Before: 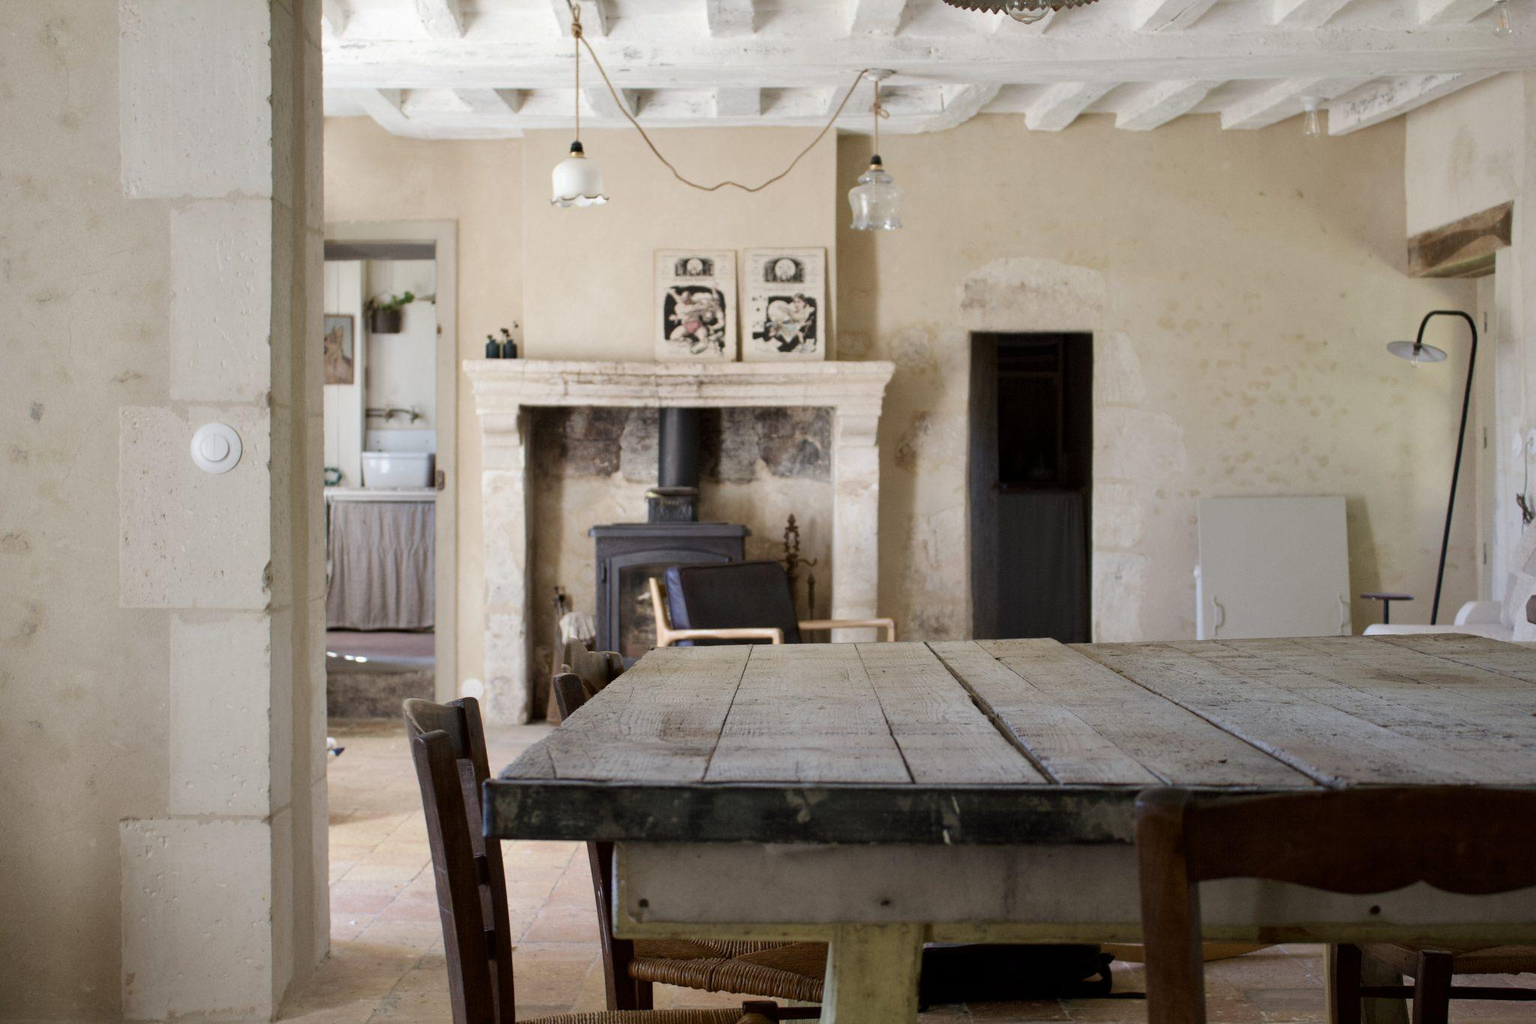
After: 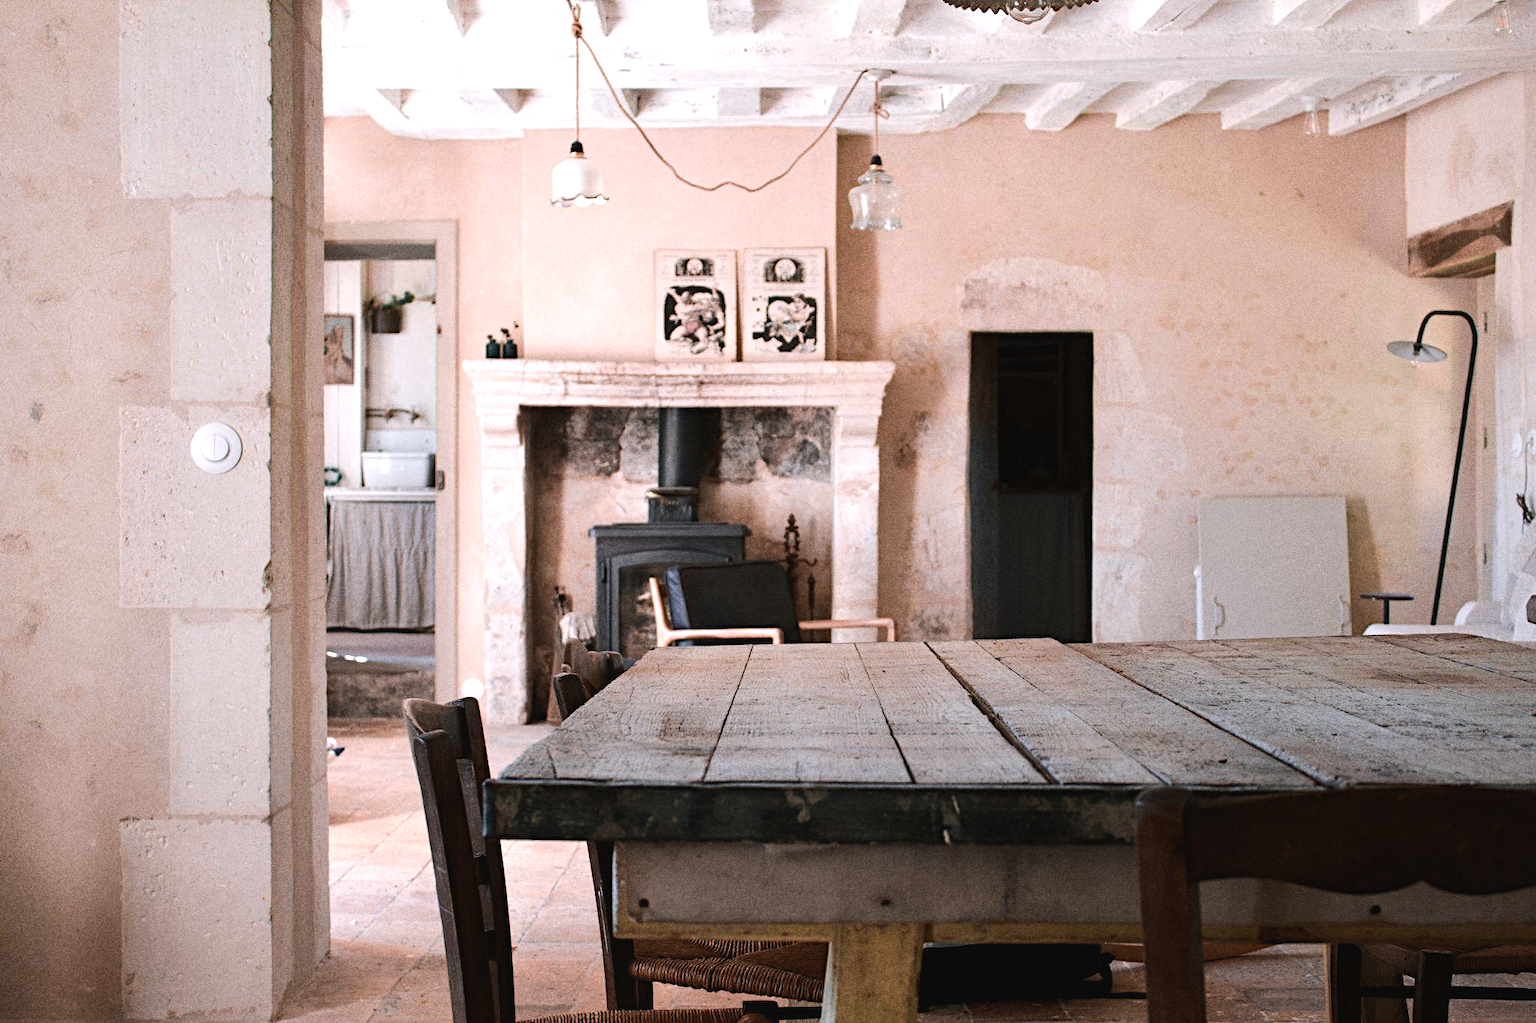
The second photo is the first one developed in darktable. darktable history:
diffuse or sharpen "_builtin_sharpen demosaicing | AA filter": edge sensitivity 1, 1st order anisotropy 100%, 2nd order anisotropy 100%, 3rd order anisotropy 100%, 4th order anisotropy 100%, 1st order speed -25%, 2nd order speed -25%, 3rd order speed -25%, 4th order speed -25%
grain "silver grain": coarseness 0.09 ISO, strength 40%
color equalizer "japanese film stock": saturation › orange 1.18, saturation › yellow 0.72, saturation › cyan 0.95, saturation › blue 0.838, hue › orange -18.53, hue › yellow 20.48, hue › green -0.98, brightness › orange 1.06, brightness › yellow 0.737, brightness › cyan 0.938, brightness › blue 0.894, node placement 8°
rgb primaries "nice": tint hue -2.48°, red hue -0.024, green purity 1.08, blue hue -0.112, blue purity 1.17
contrast equalizer: octaves 7, y [[0.6 ×6], [0.55 ×6], [0 ×6], [0 ×6], [0 ×6]], mix -0.1
color balance rgb "japanese film stock": shadows lift › chroma 2%, shadows lift › hue 135.47°, highlights gain › chroma 2%, highlights gain › hue 291.01°, global offset › luminance 0.5%, perceptual saturation grading › global saturation -10.8%, perceptual saturation grading › highlights -26.83%, perceptual saturation grading › shadows 21.25%, perceptual brilliance grading › highlights 17.77%, perceptual brilliance grading › mid-tones 31.71%, perceptual brilliance grading › shadows -31.01%, global vibrance 24.91%
